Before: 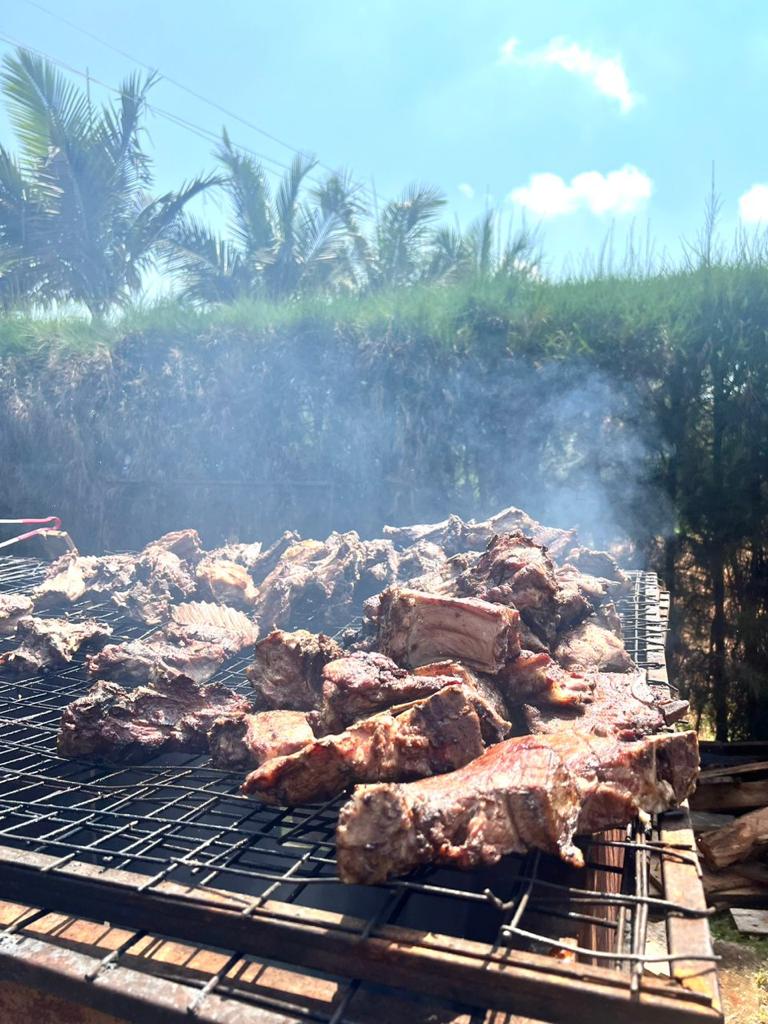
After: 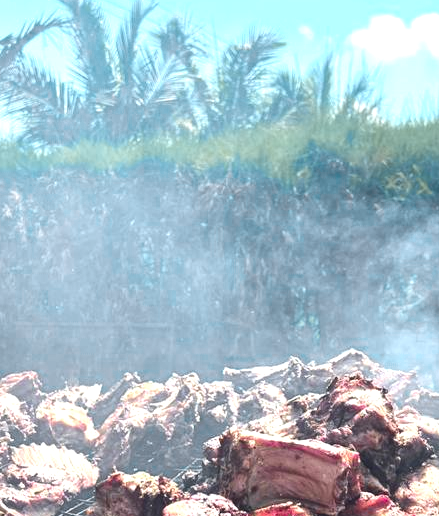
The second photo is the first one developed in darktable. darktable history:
crop: left 20.932%, top 15.471%, right 21.848%, bottom 34.081%
tone equalizer: -8 EV -0.417 EV, -7 EV -0.389 EV, -6 EV -0.333 EV, -5 EV -0.222 EV, -3 EV 0.222 EV, -2 EV 0.333 EV, -1 EV 0.389 EV, +0 EV 0.417 EV, edges refinement/feathering 500, mask exposure compensation -1.57 EV, preserve details no
color zones: curves: ch0 [(0, 0.533) (0.126, 0.533) (0.234, 0.533) (0.368, 0.357) (0.5, 0.5) (0.625, 0.5) (0.74, 0.637) (0.875, 0.5)]; ch1 [(0.004, 0.708) (0.129, 0.662) (0.25, 0.5) (0.375, 0.331) (0.496, 0.396) (0.625, 0.649) (0.739, 0.26) (0.875, 0.5) (1, 0.478)]; ch2 [(0, 0.409) (0.132, 0.403) (0.236, 0.558) (0.379, 0.448) (0.5, 0.5) (0.625, 0.5) (0.691, 0.39) (0.875, 0.5)]
